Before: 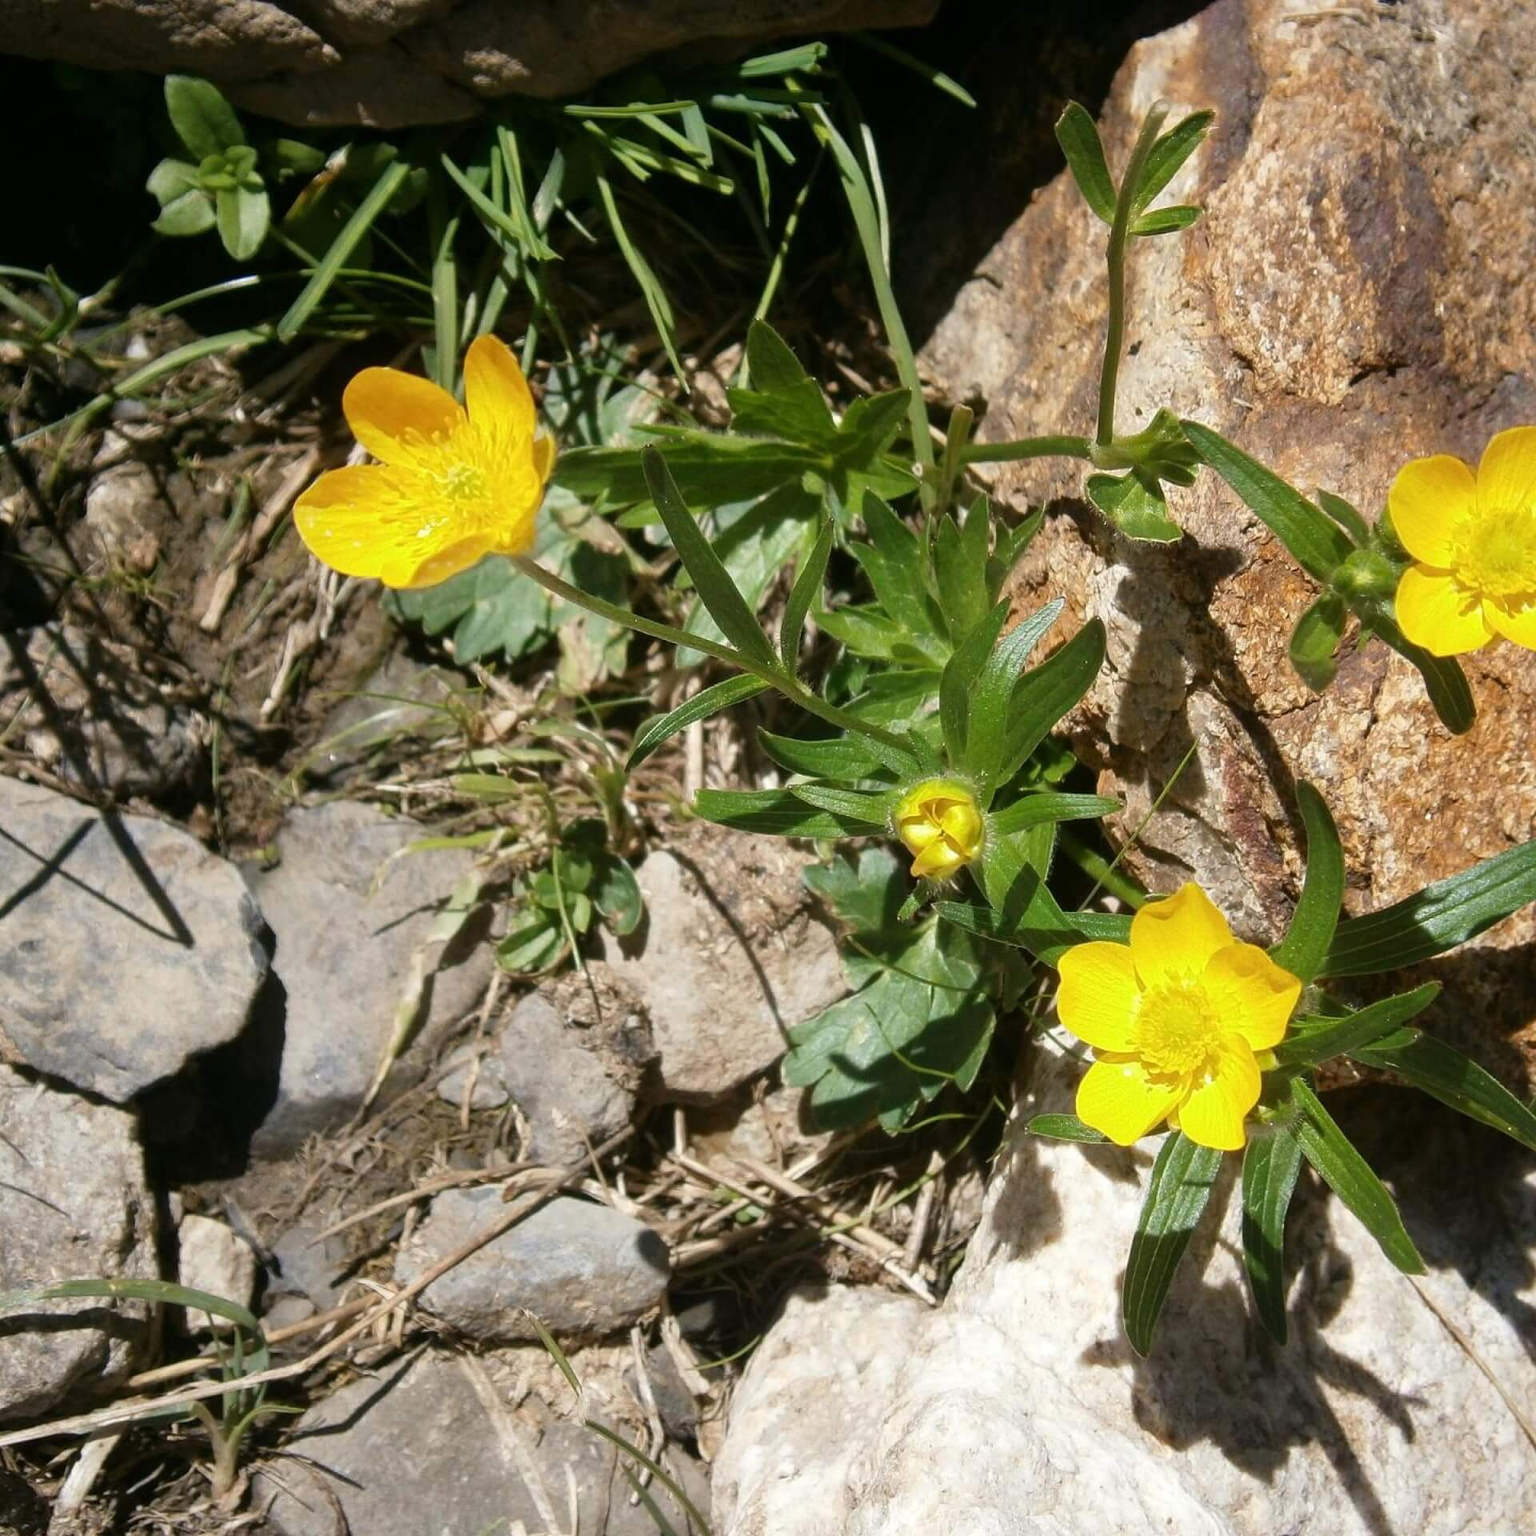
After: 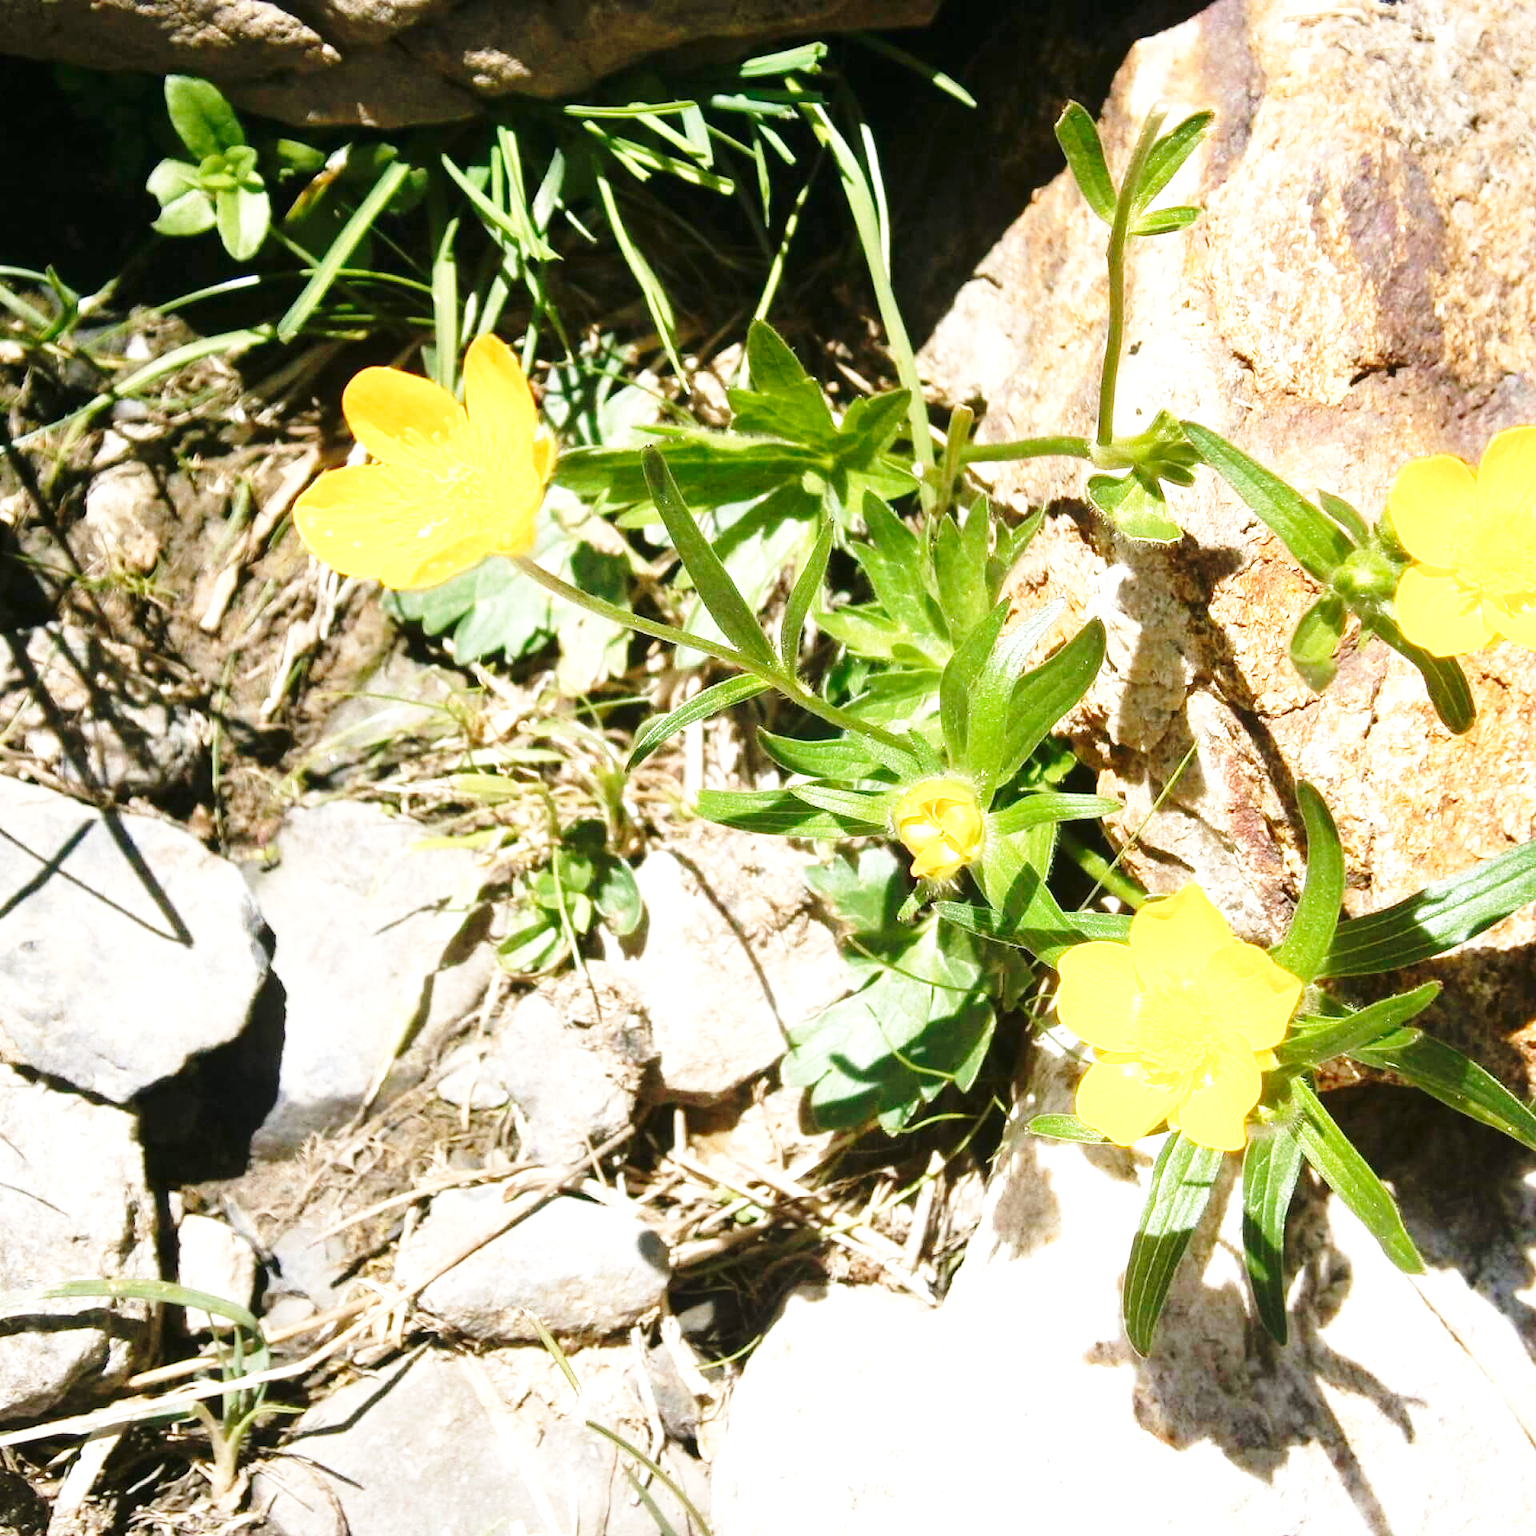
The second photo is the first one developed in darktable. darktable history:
exposure: black level correction 0, exposure 1.099 EV, compensate exposure bias true, compensate highlight preservation false
base curve: curves: ch0 [(0, 0) (0.028, 0.03) (0.121, 0.232) (0.46, 0.748) (0.859, 0.968) (1, 1)], preserve colors none
